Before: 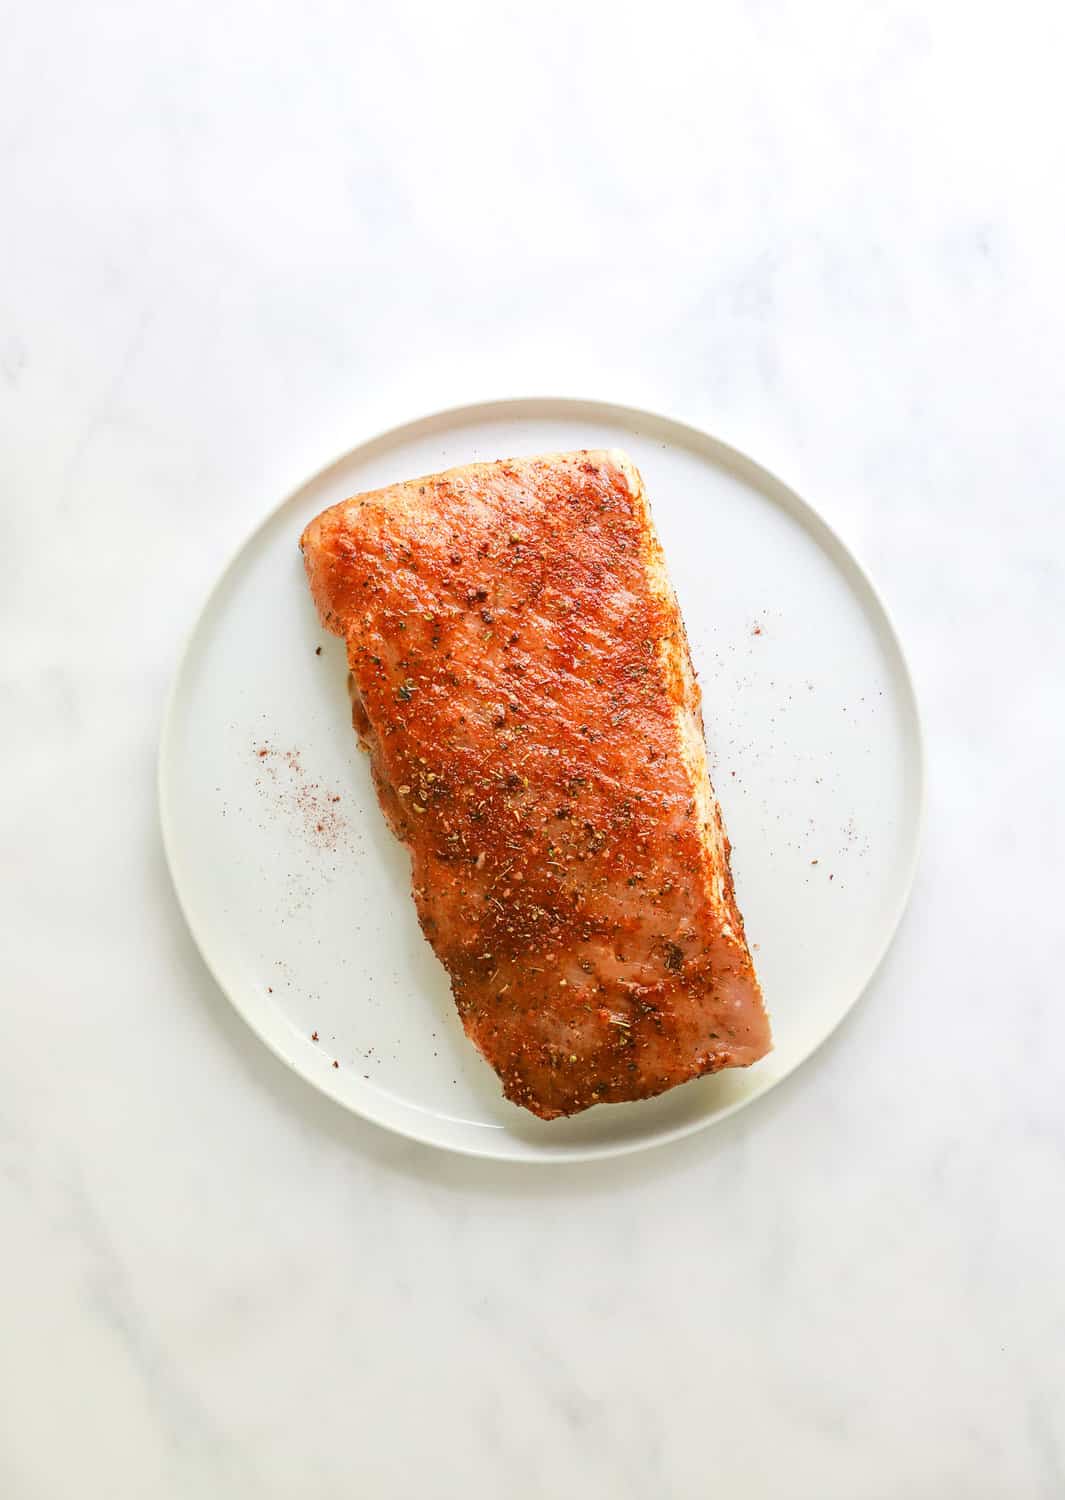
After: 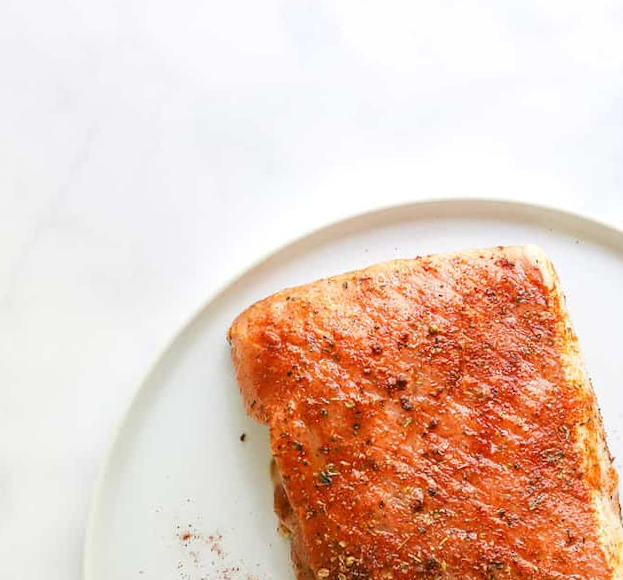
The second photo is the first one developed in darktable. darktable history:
rotate and perspective: rotation 0.128°, lens shift (vertical) -0.181, lens shift (horizontal) -0.044, shear 0.001, automatic cropping off
crop: left 10.121%, top 10.631%, right 36.218%, bottom 51.526%
